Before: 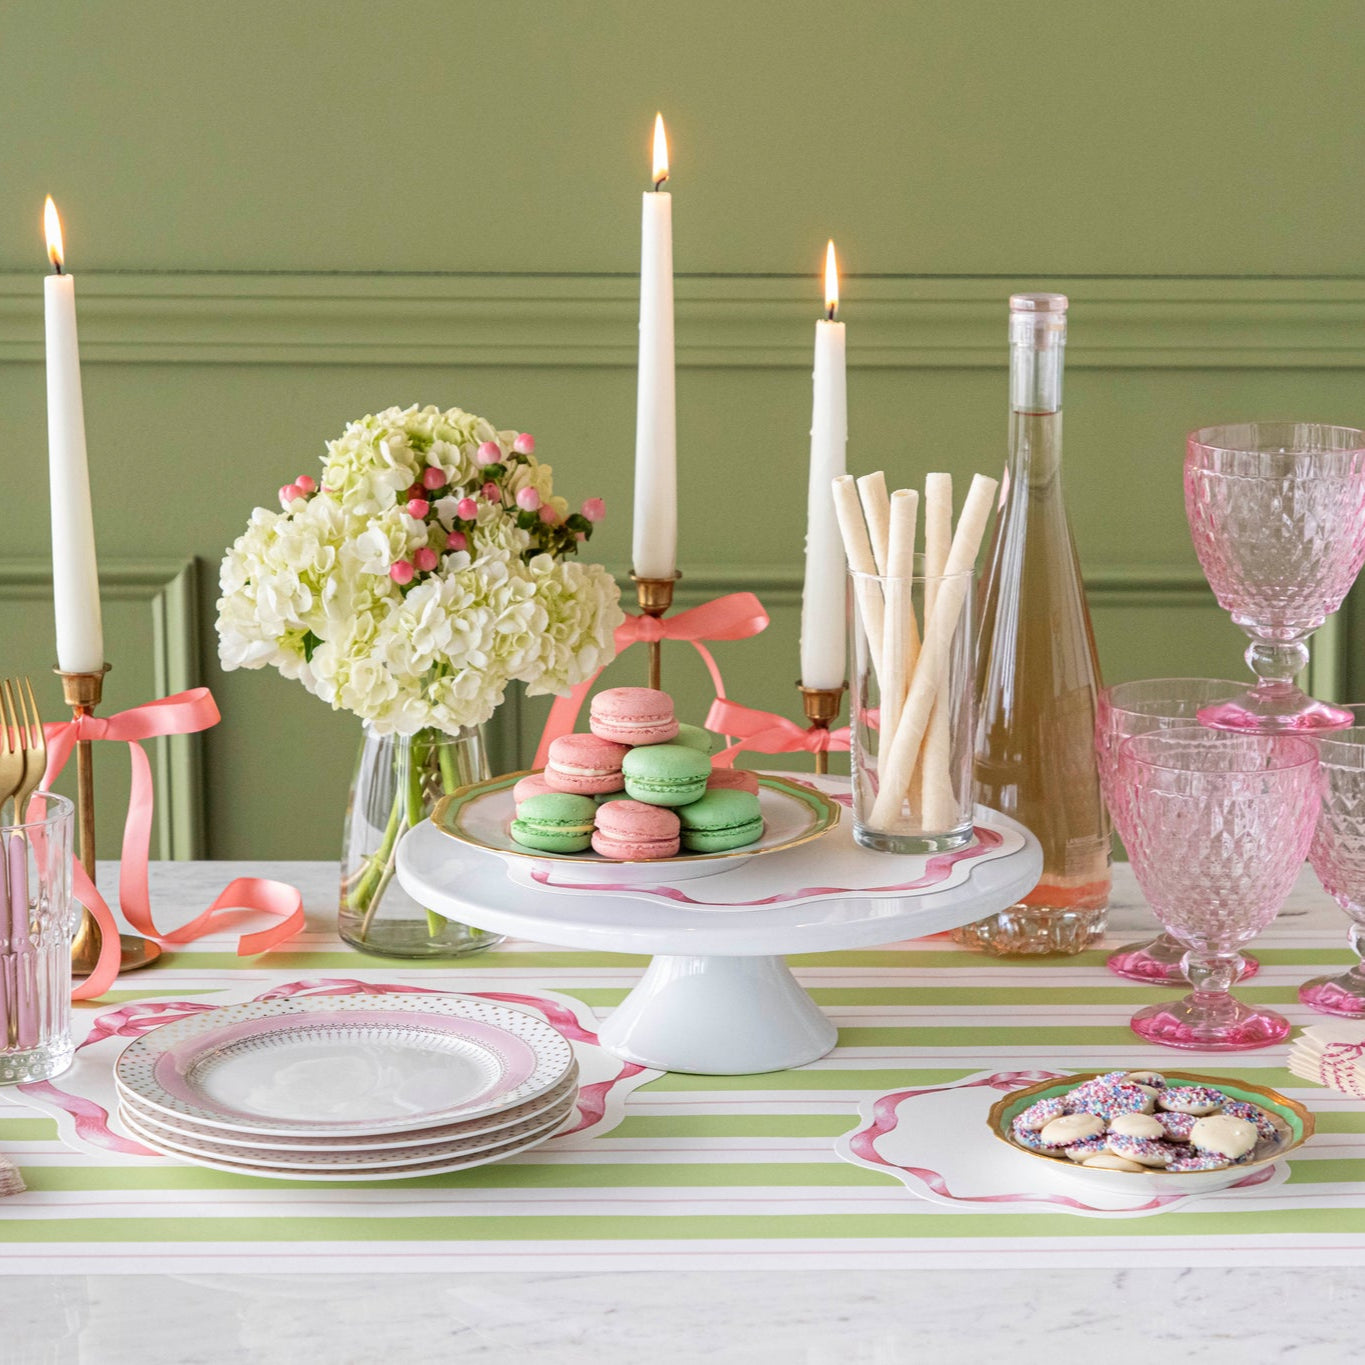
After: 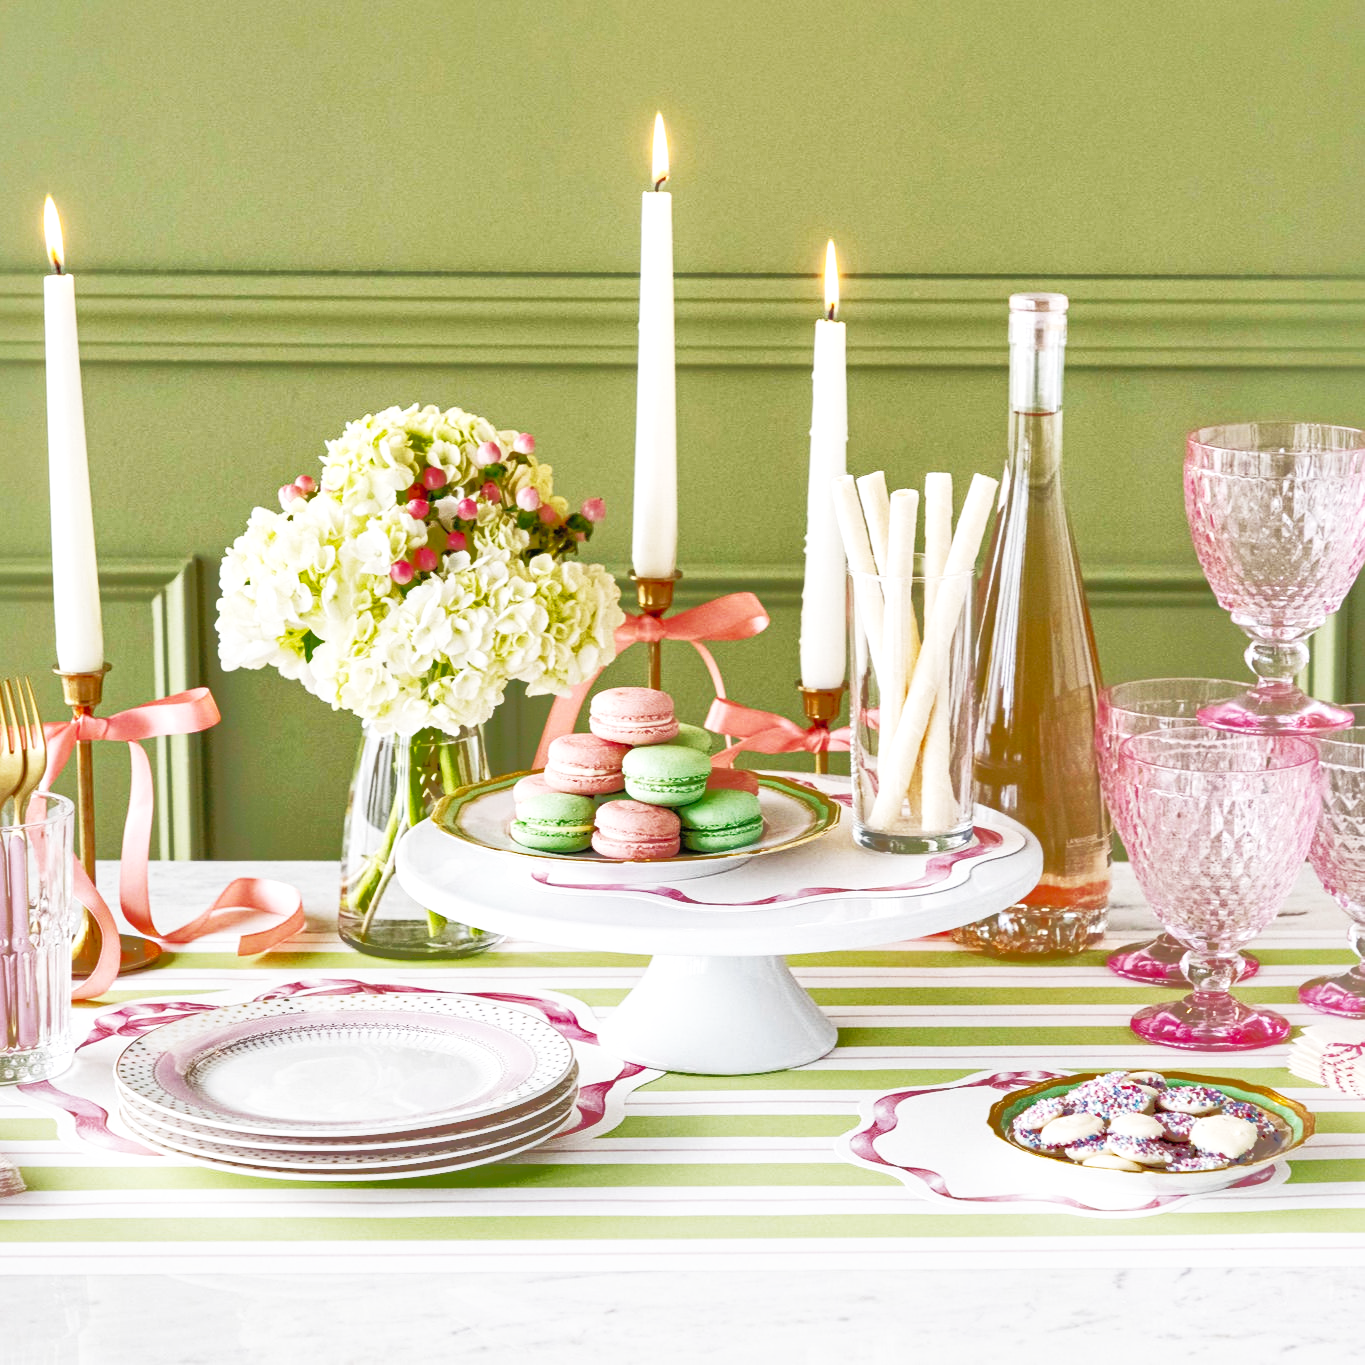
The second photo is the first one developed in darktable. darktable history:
local contrast: mode bilateral grid, contrast 20, coarseness 50, detail 119%, midtone range 0.2
shadows and highlights: shadows 59.68, highlights -59.9
base curve: curves: ch0 [(0, 0) (0.012, 0.01) (0.073, 0.168) (0.31, 0.711) (0.645, 0.957) (1, 1)], preserve colors none
